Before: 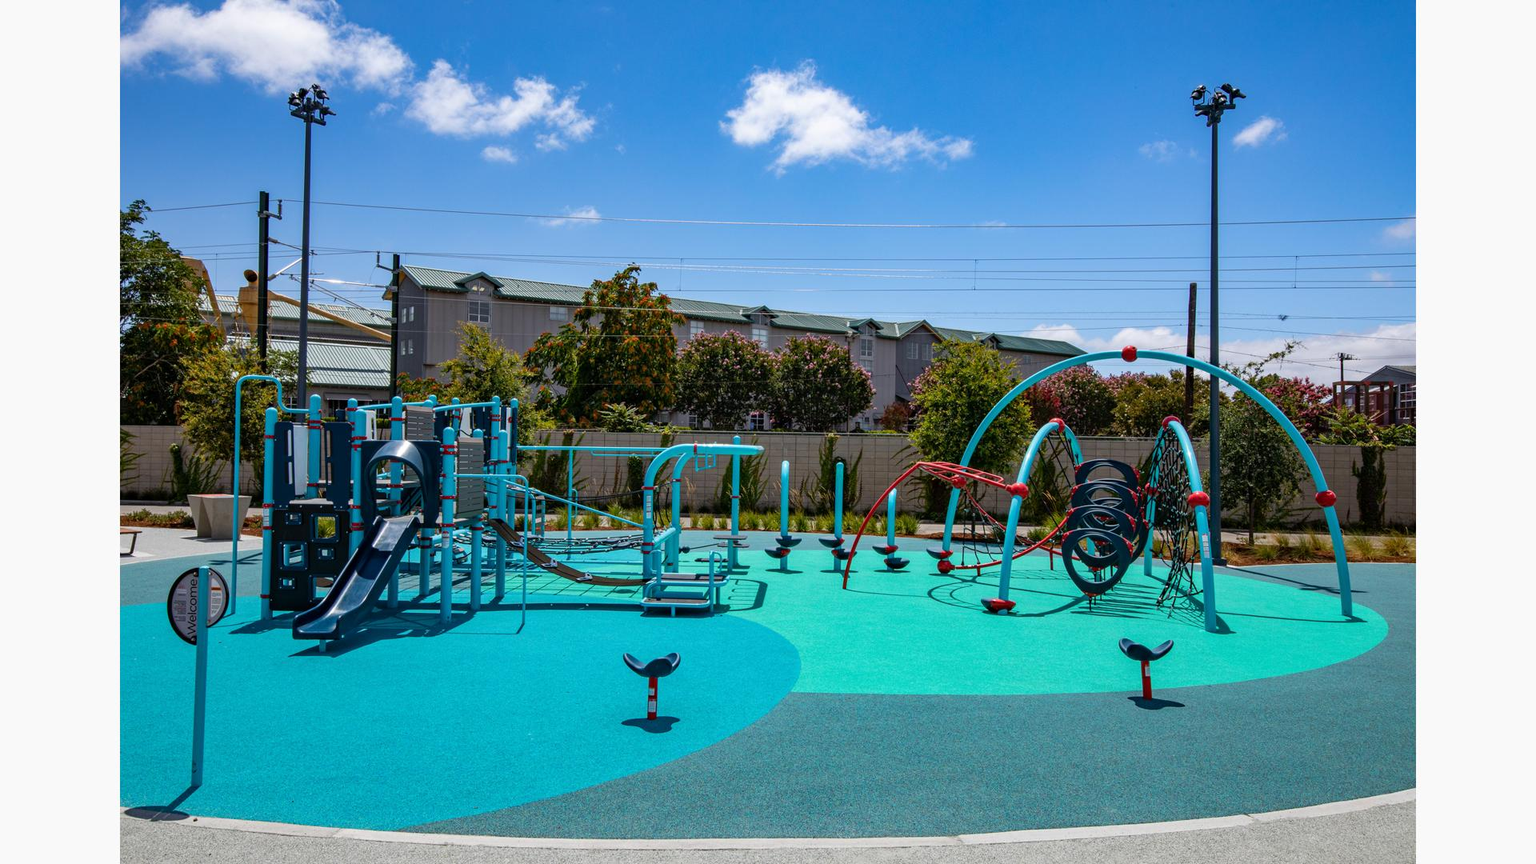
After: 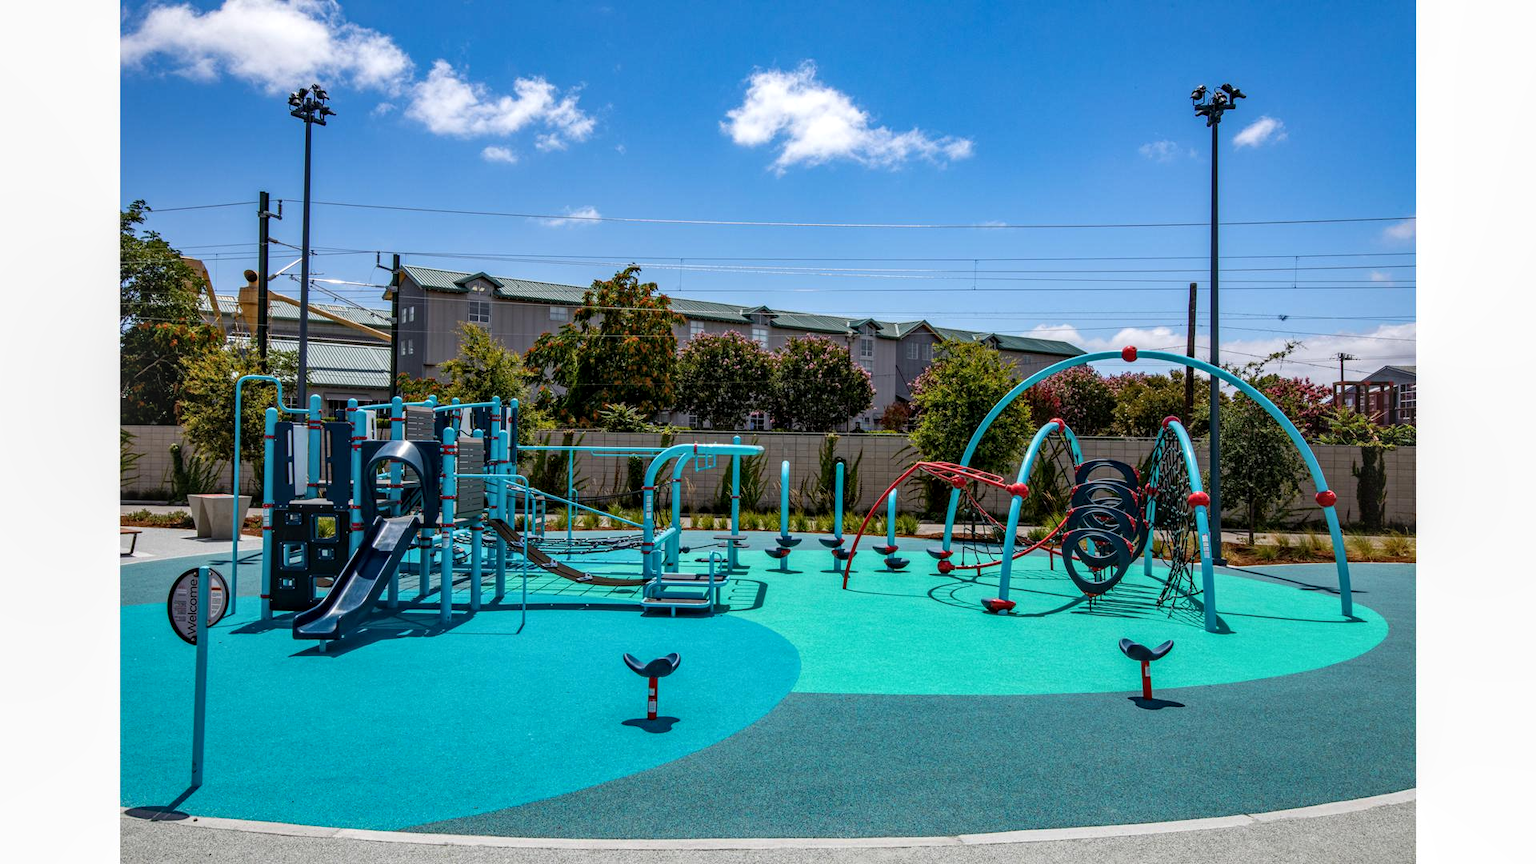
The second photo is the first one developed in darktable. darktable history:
local contrast: on, module defaults
color balance: contrast fulcrum 17.78%
